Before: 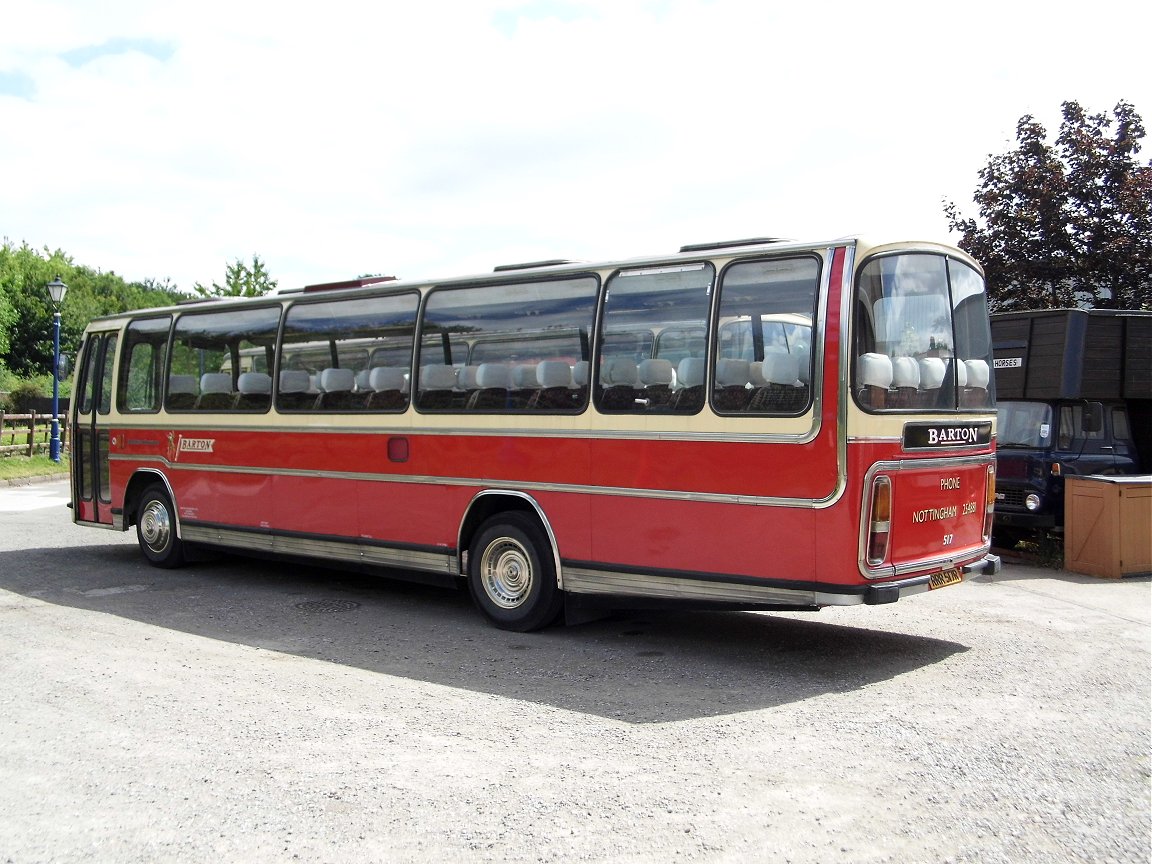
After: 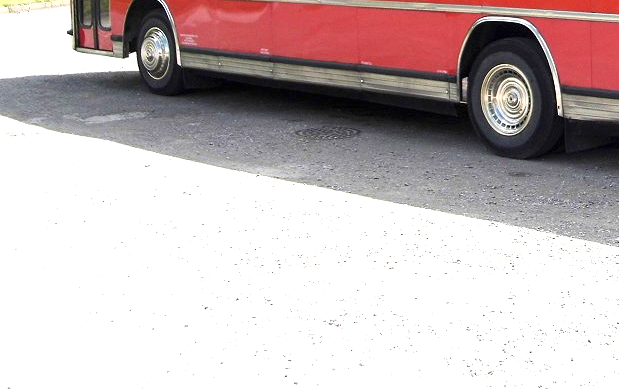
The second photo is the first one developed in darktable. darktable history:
crop and rotate: top 54.815%, right 46.204%, bottom 0.101%
exposure: black level correction 0, exposure 1 EV, compensate highlight preservation false
